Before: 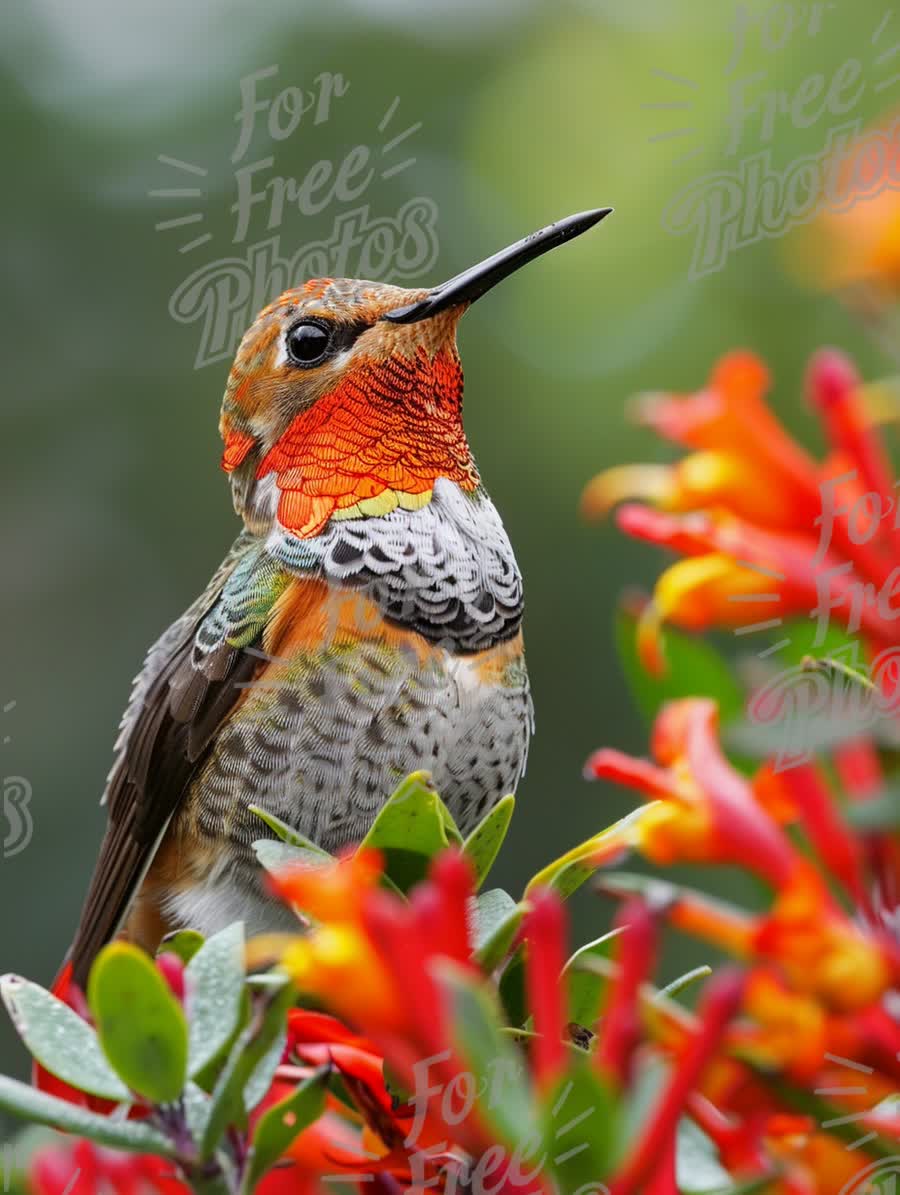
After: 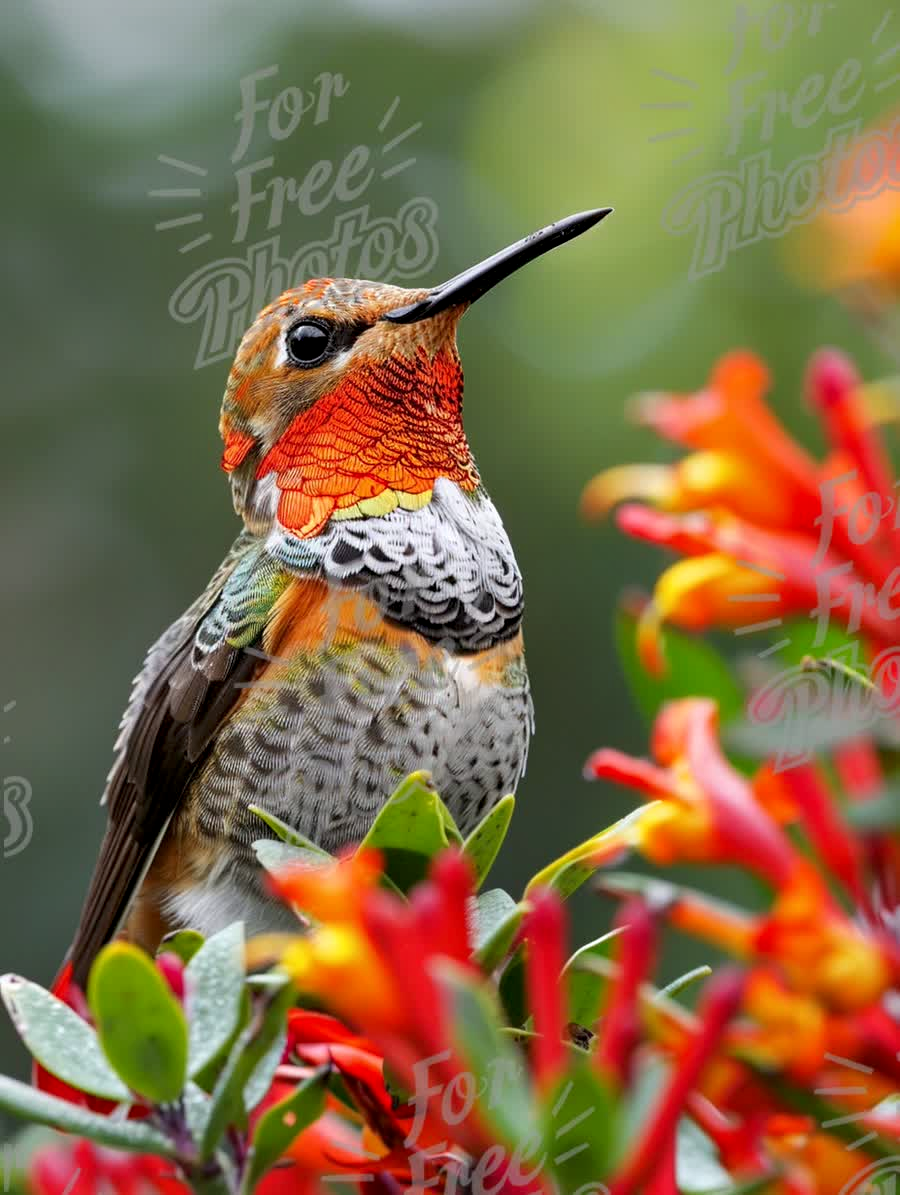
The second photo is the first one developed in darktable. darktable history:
contrast equalizer: octaves 7, y [[0.6 ×6], [0.55 ×6], [0 ×6], [0 ×6], [0 ×6]], mix 0.306
